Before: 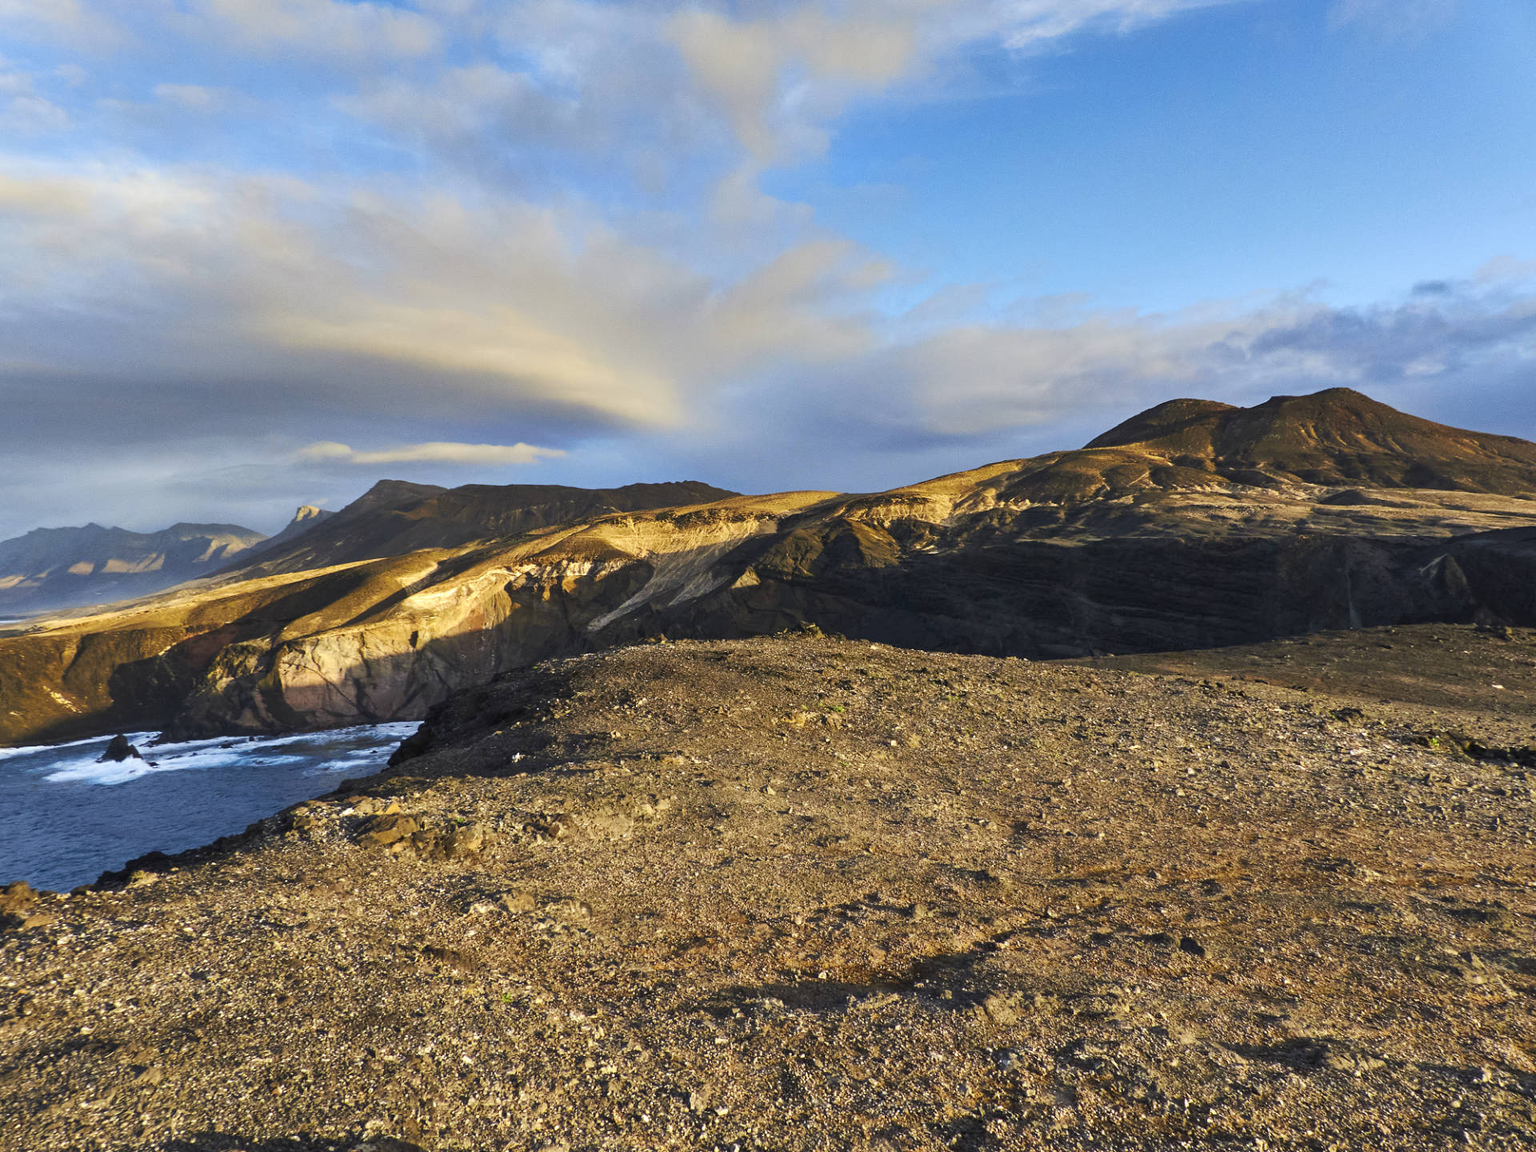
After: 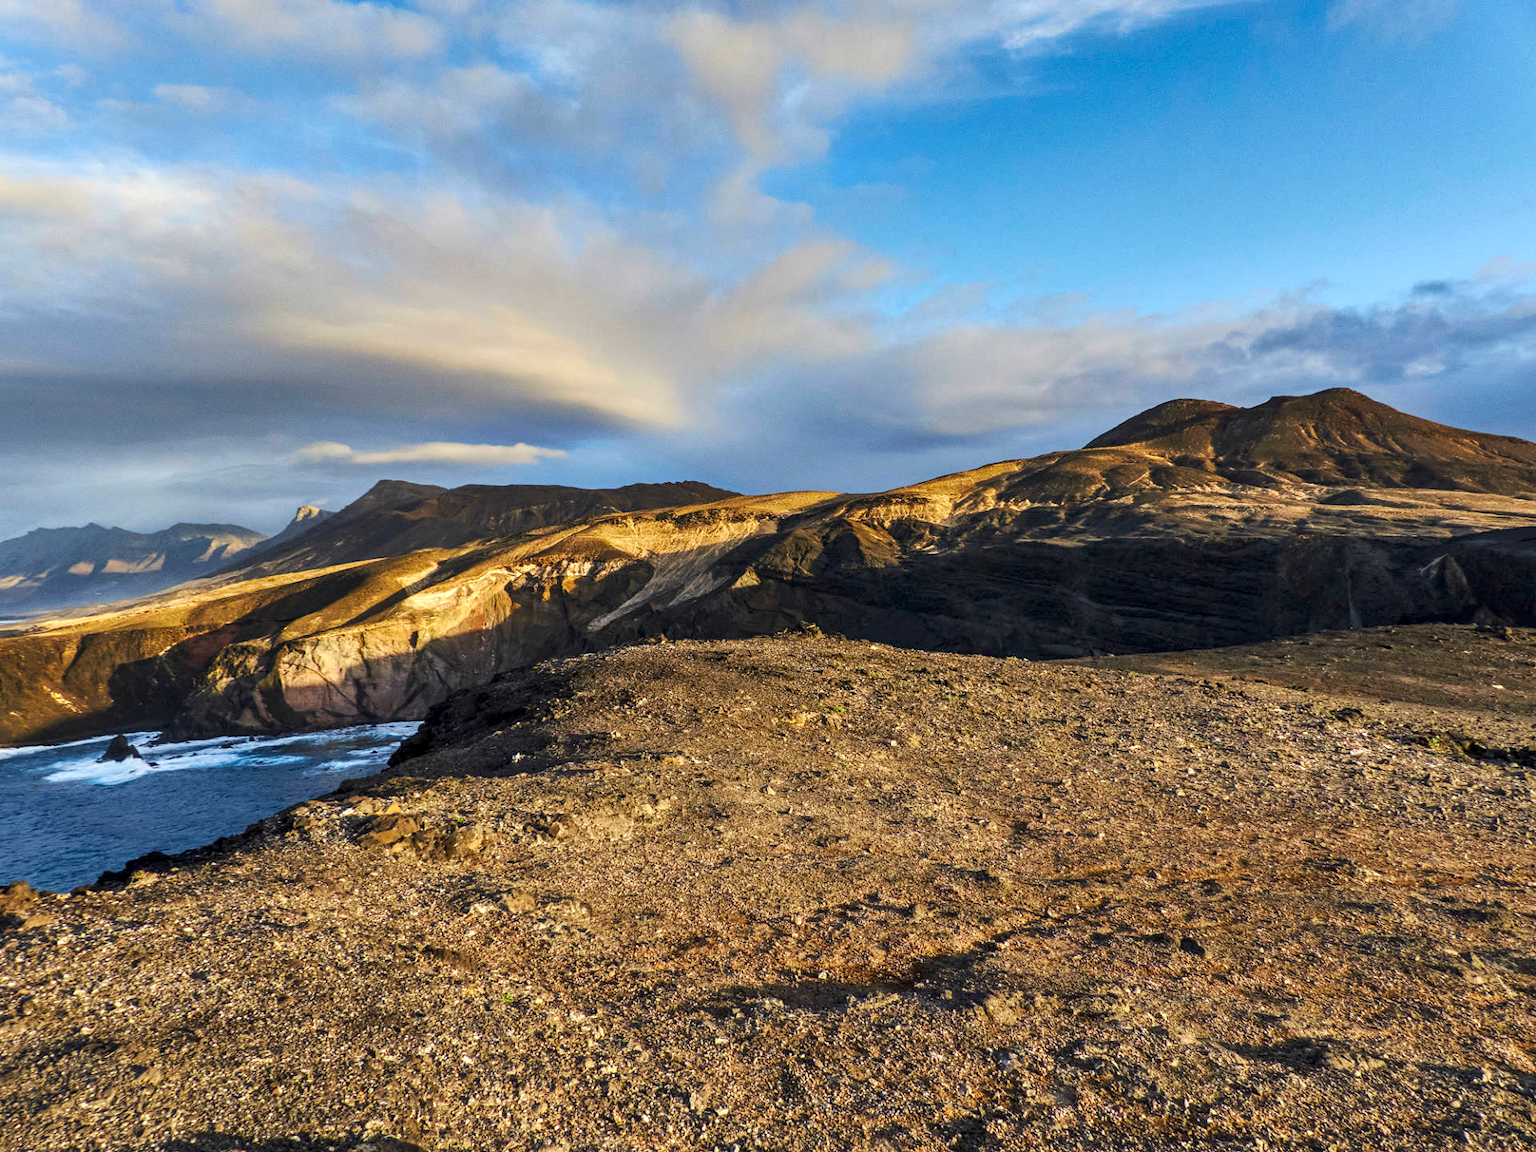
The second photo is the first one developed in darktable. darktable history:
local contrast: highlights 54%, shadows 51%, detail 130%, midtone range 0.456
